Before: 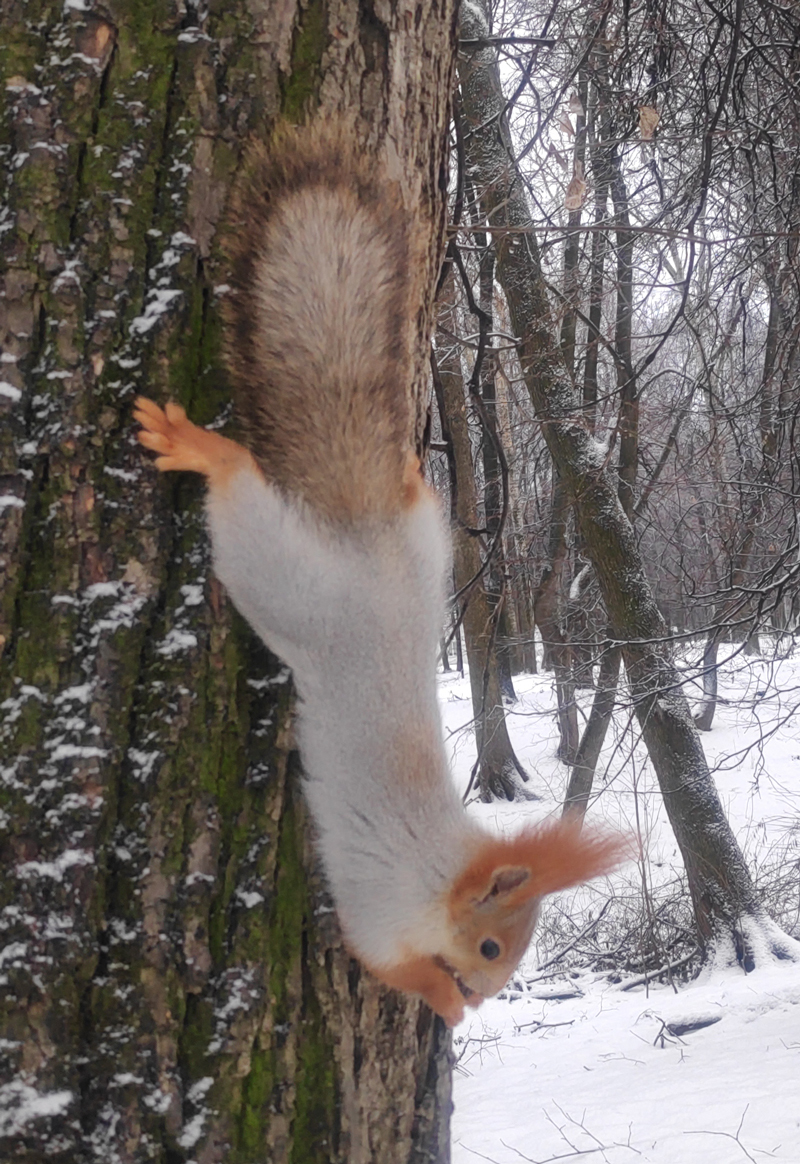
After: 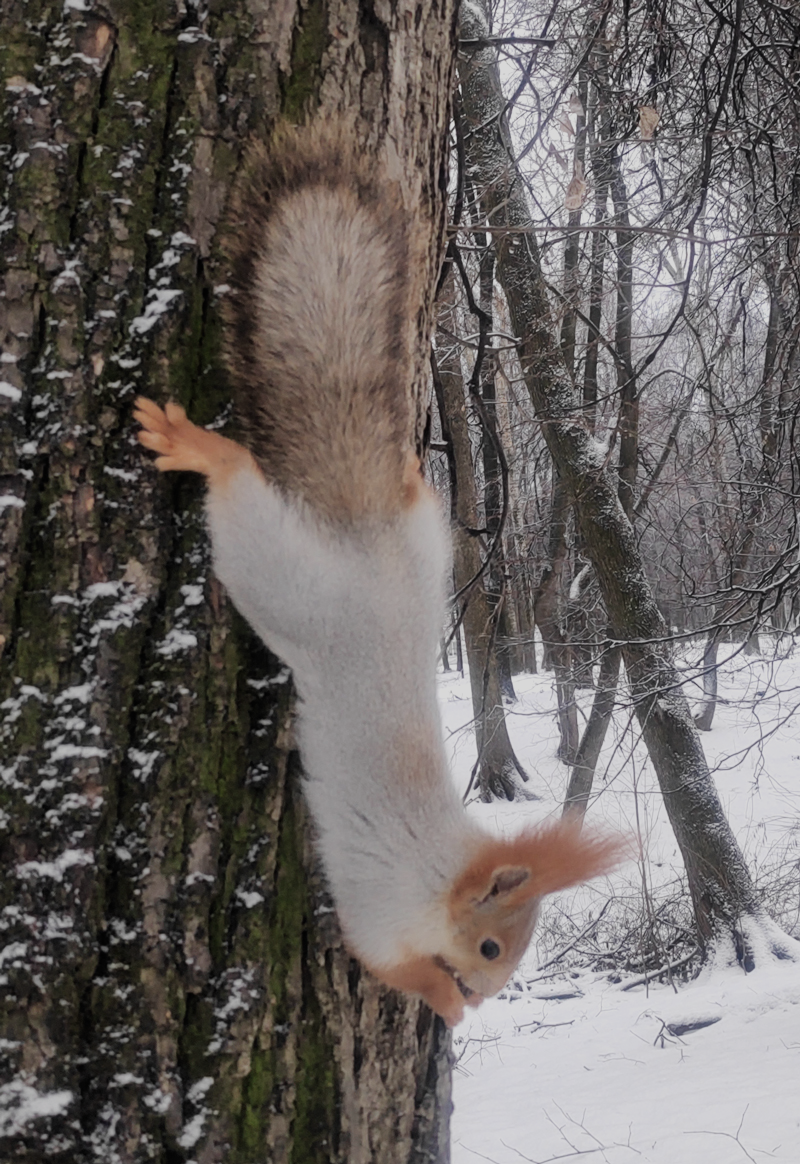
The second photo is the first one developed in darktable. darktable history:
exposure: compensate highlight preservation false
filmic rgb: black relative exposure -7.65 EV, white relative exposure 4.56 EV, hardness 3.61, contrast 1.06, iterations of high-quality reconstruction 0
contrast brightness saturation: contrast 0.059, brightness -0.006, saturation -0.226
